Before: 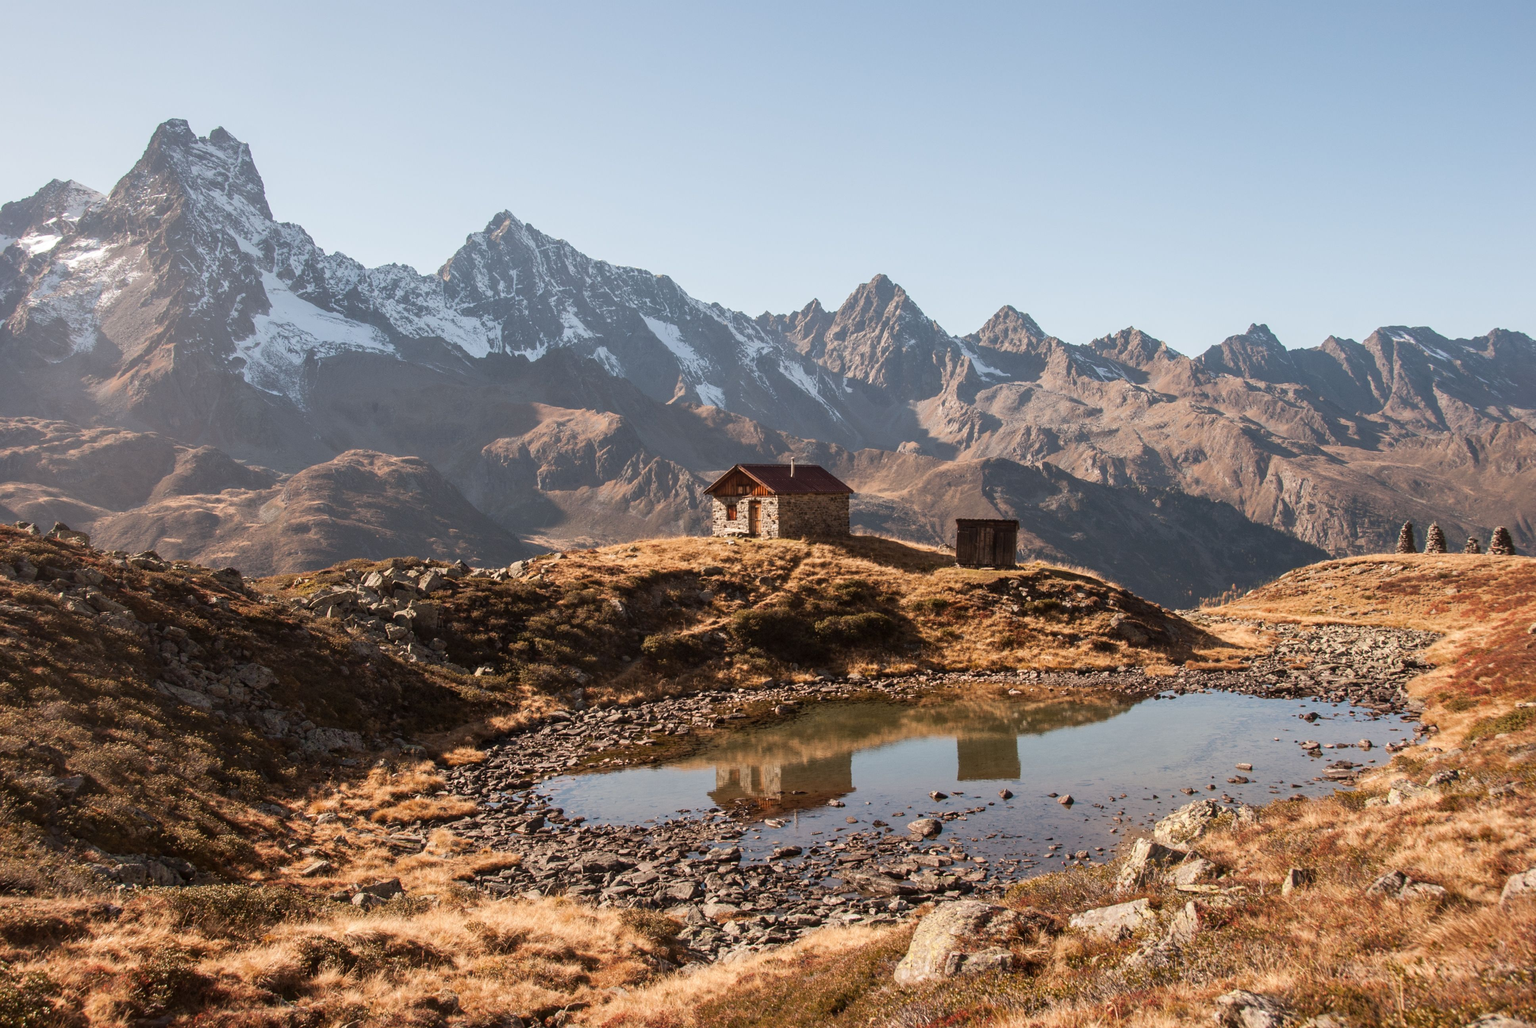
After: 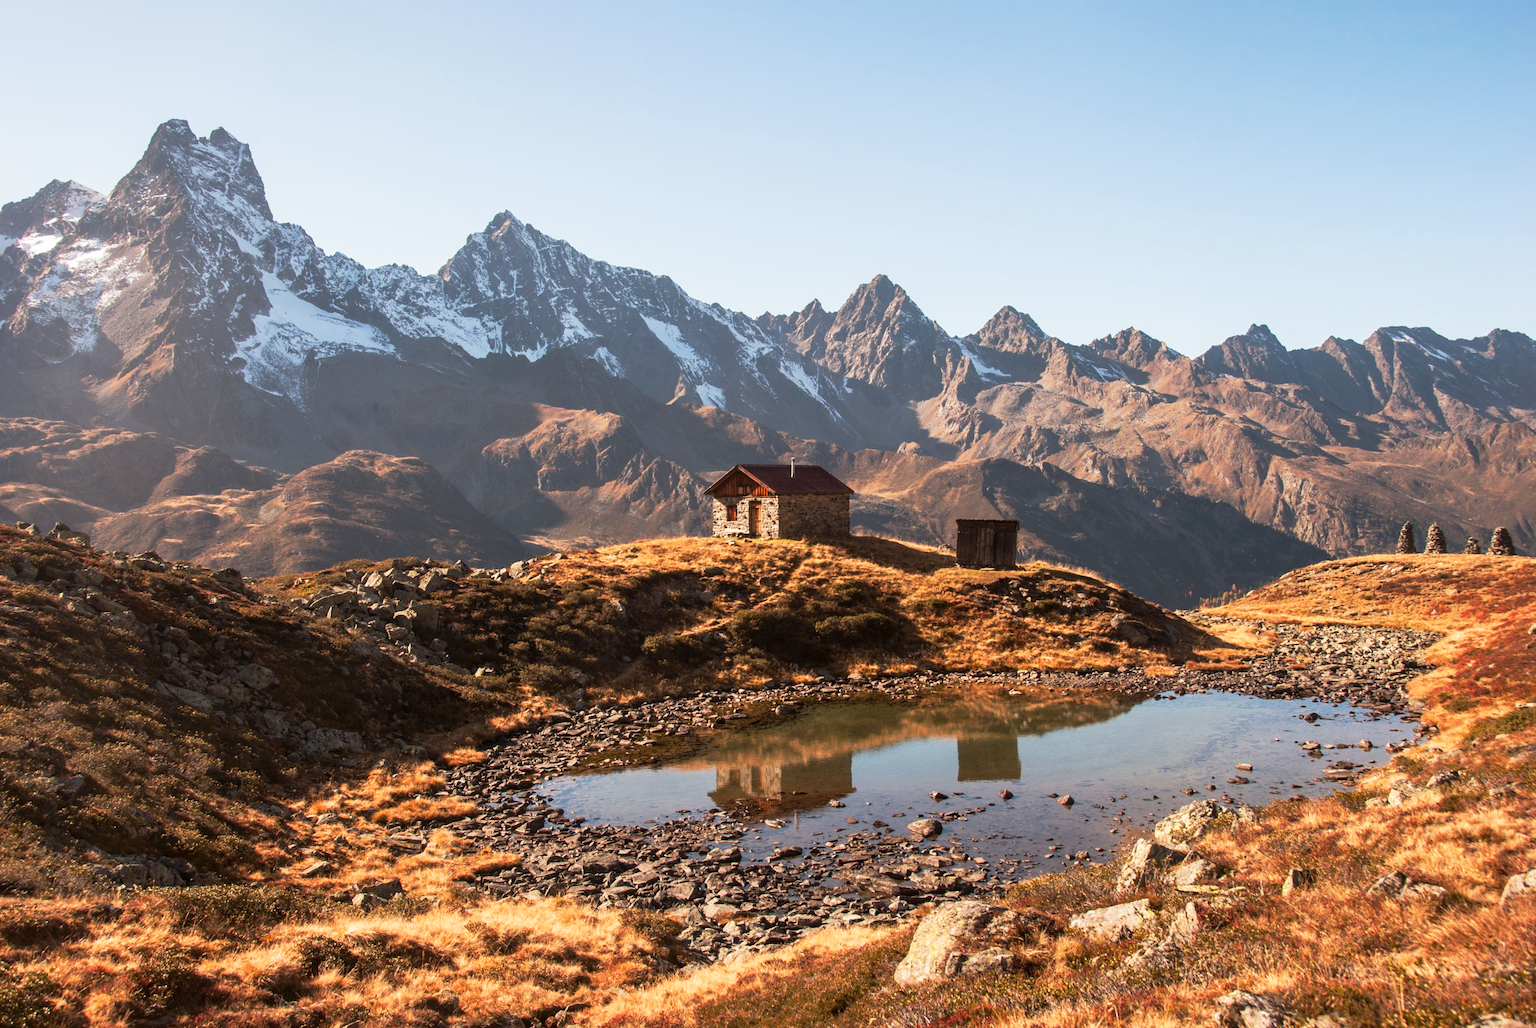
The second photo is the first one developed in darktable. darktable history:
color correction: highlights b* 0.052, saturation 1.12
base curve: curves: ch0 [(0, 0) (0.257, 0.25) (0.482, 0.586) (0.757, 0.871) (1, 1)], preserve colors none
